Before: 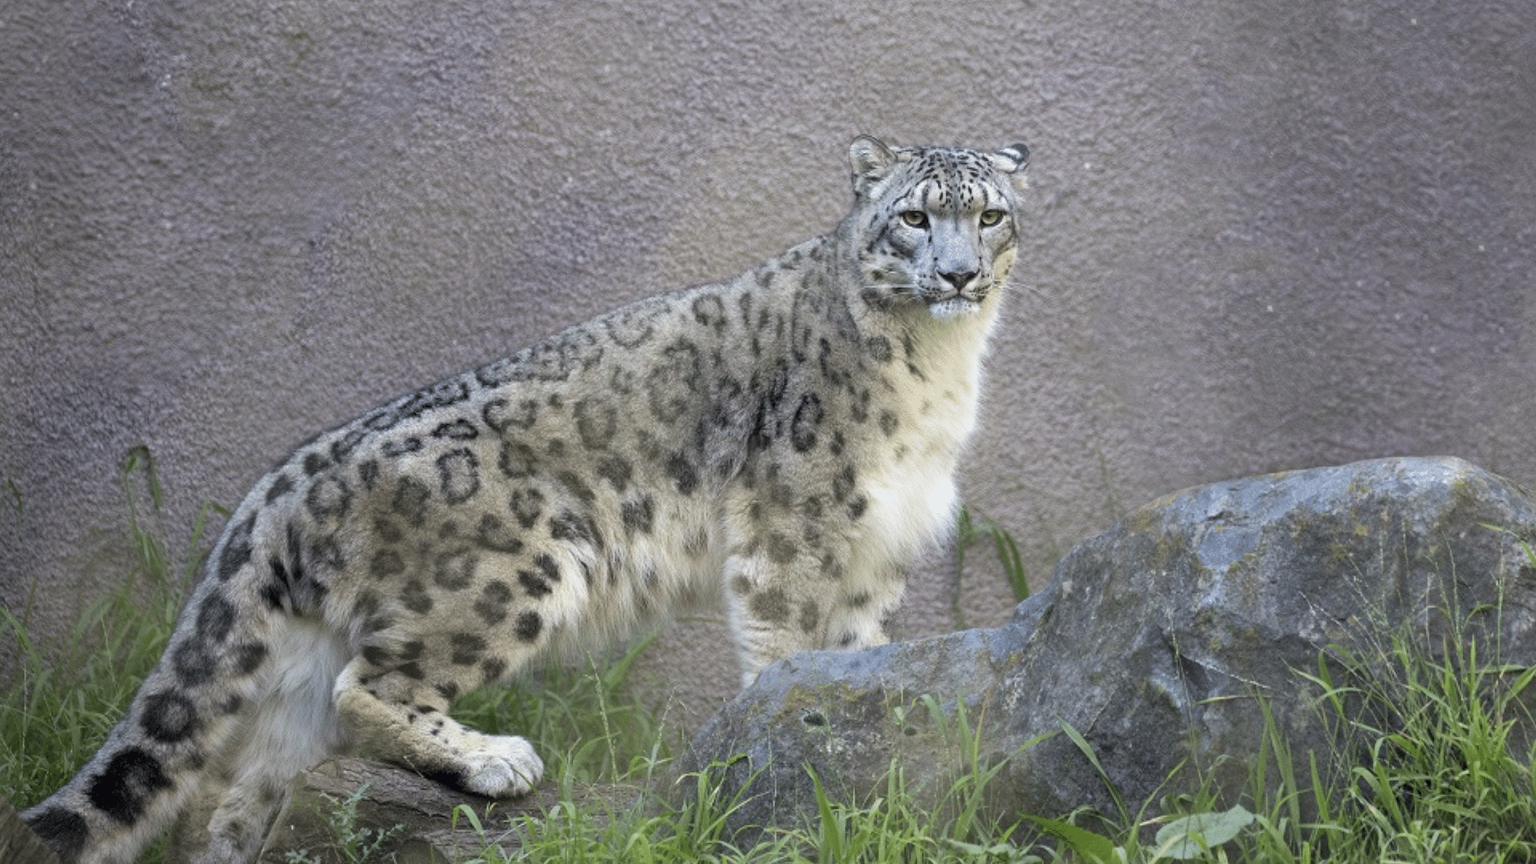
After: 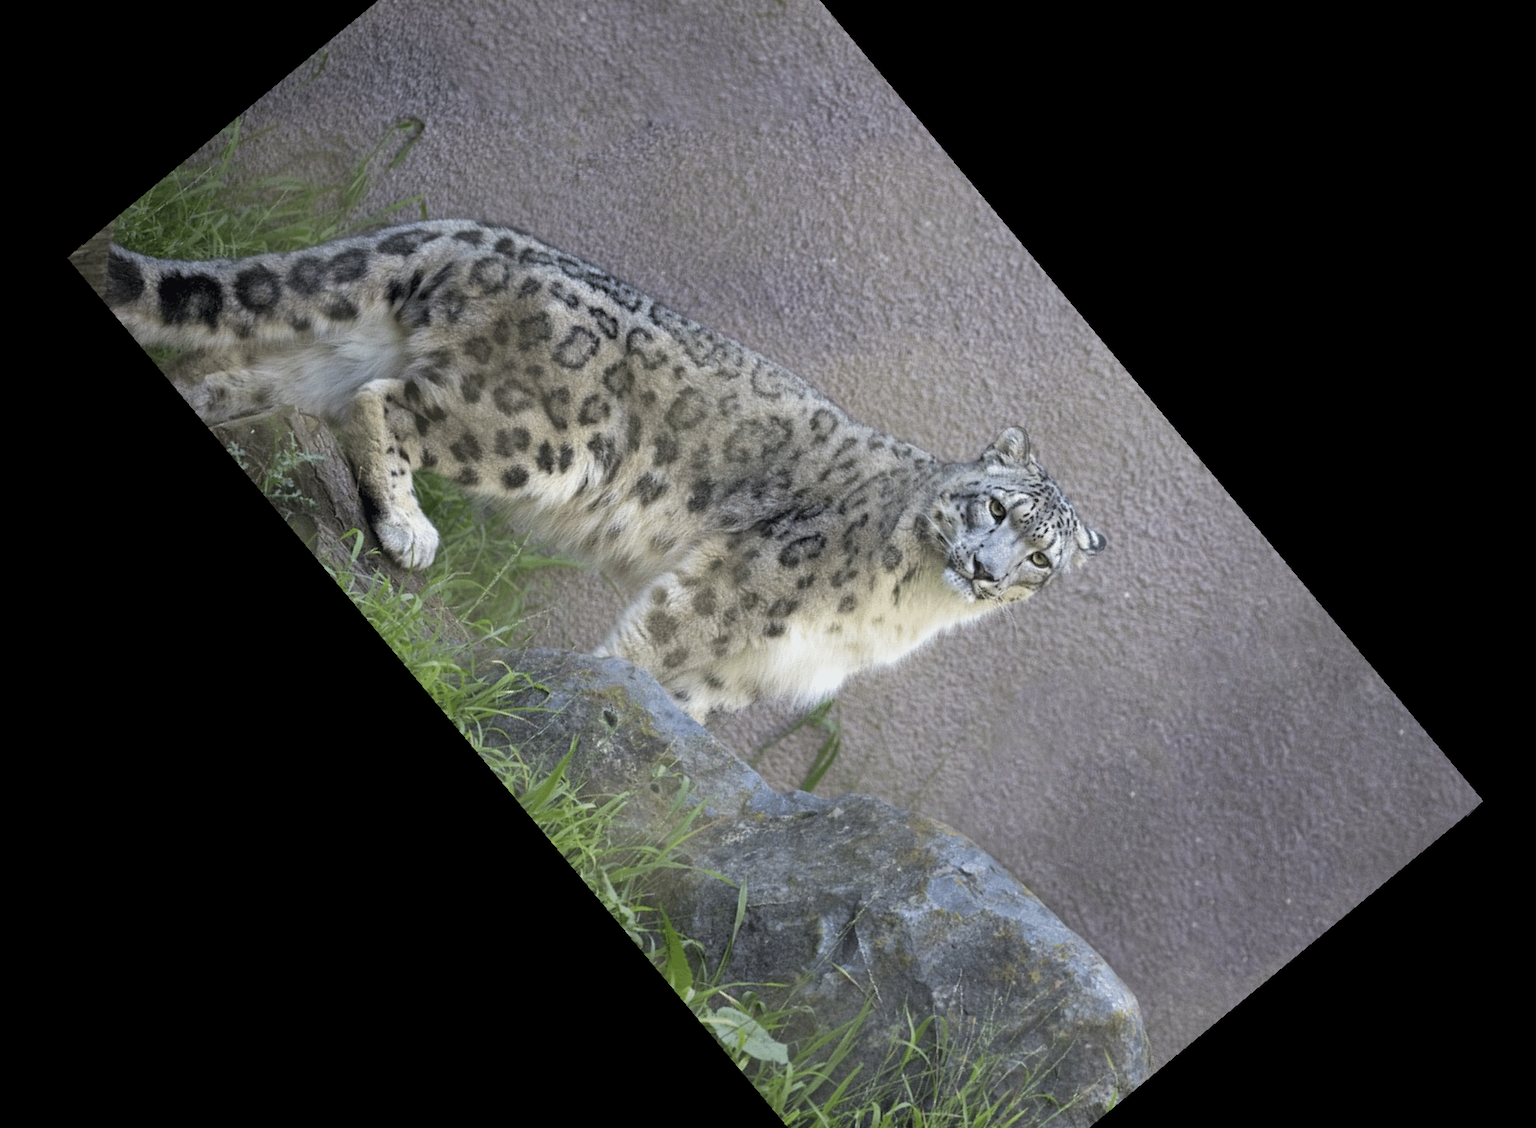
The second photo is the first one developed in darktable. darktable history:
rotate and perspective: rotation 4.1°, automatic cropping off
crop and rotate: angle -46.26°, top 16.234%, right 0.912%, bottom 11.704%
